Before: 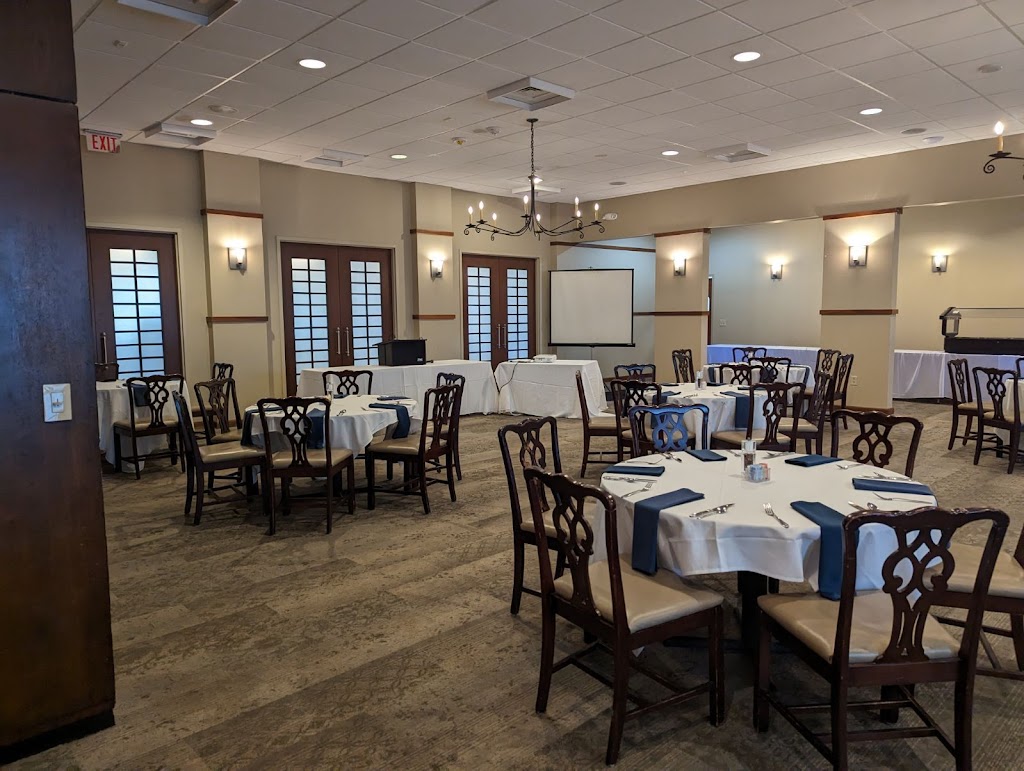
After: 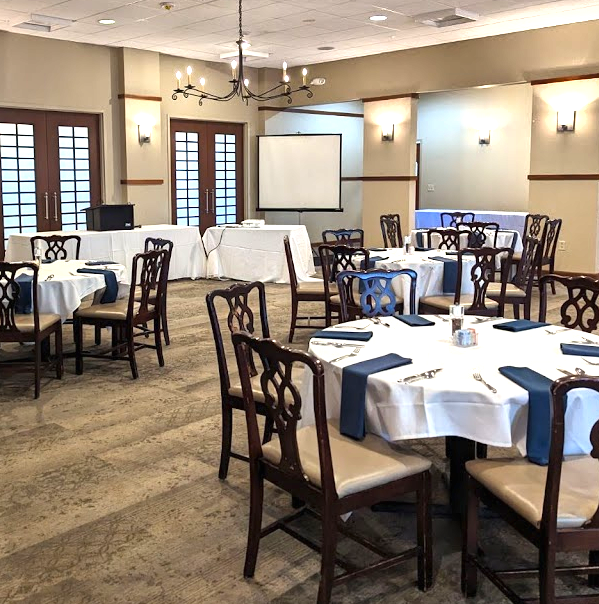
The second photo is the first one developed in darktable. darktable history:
crop and rotate: left 28.588%, top 17.583%, right 12.822%, bottom 4.044%
exposure: black level correction 0, exposure 0.698 EV, compensate highlight preservation false
shadows and highlights: soften with gaussian
tone equalizer: -8 EV -0.383 EV, -7 EV -0.425 EV, -6 EV -0.369 EV, -5 EV -0.24 EV, -3 EV 0.226 EV, -2 EV 0.354 EV, -1 EV 0.375 EV, +0 EV 0.434 EV, smoothing diameter 24.91%, edges refinement/feathering 14.28, preserve details guided filter
